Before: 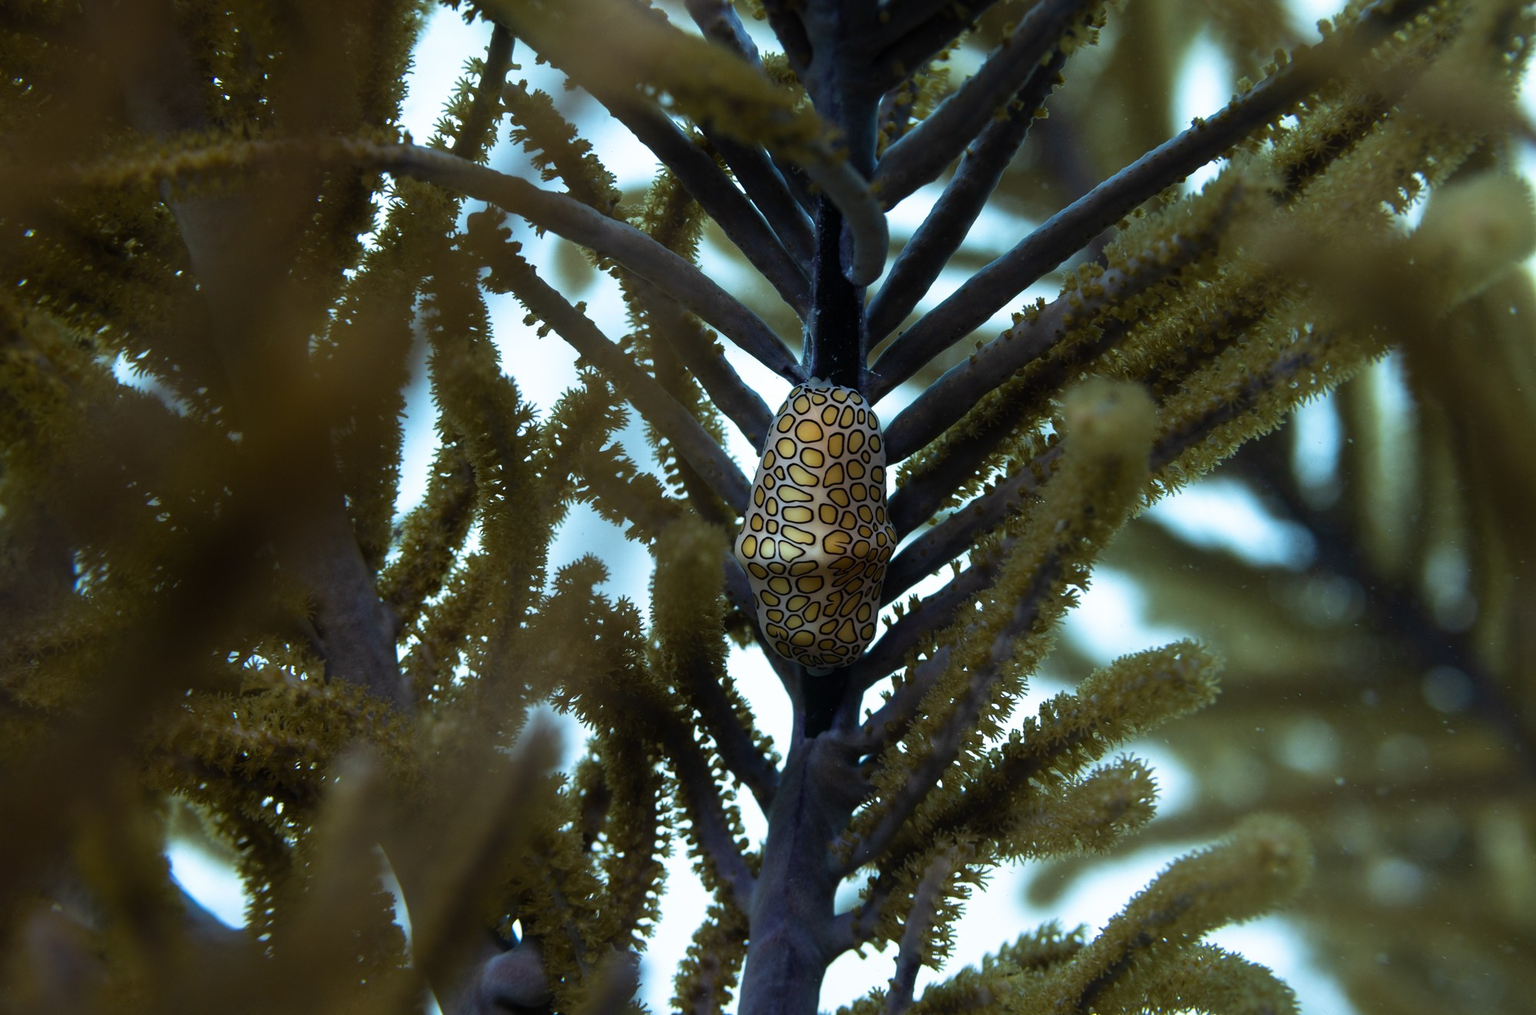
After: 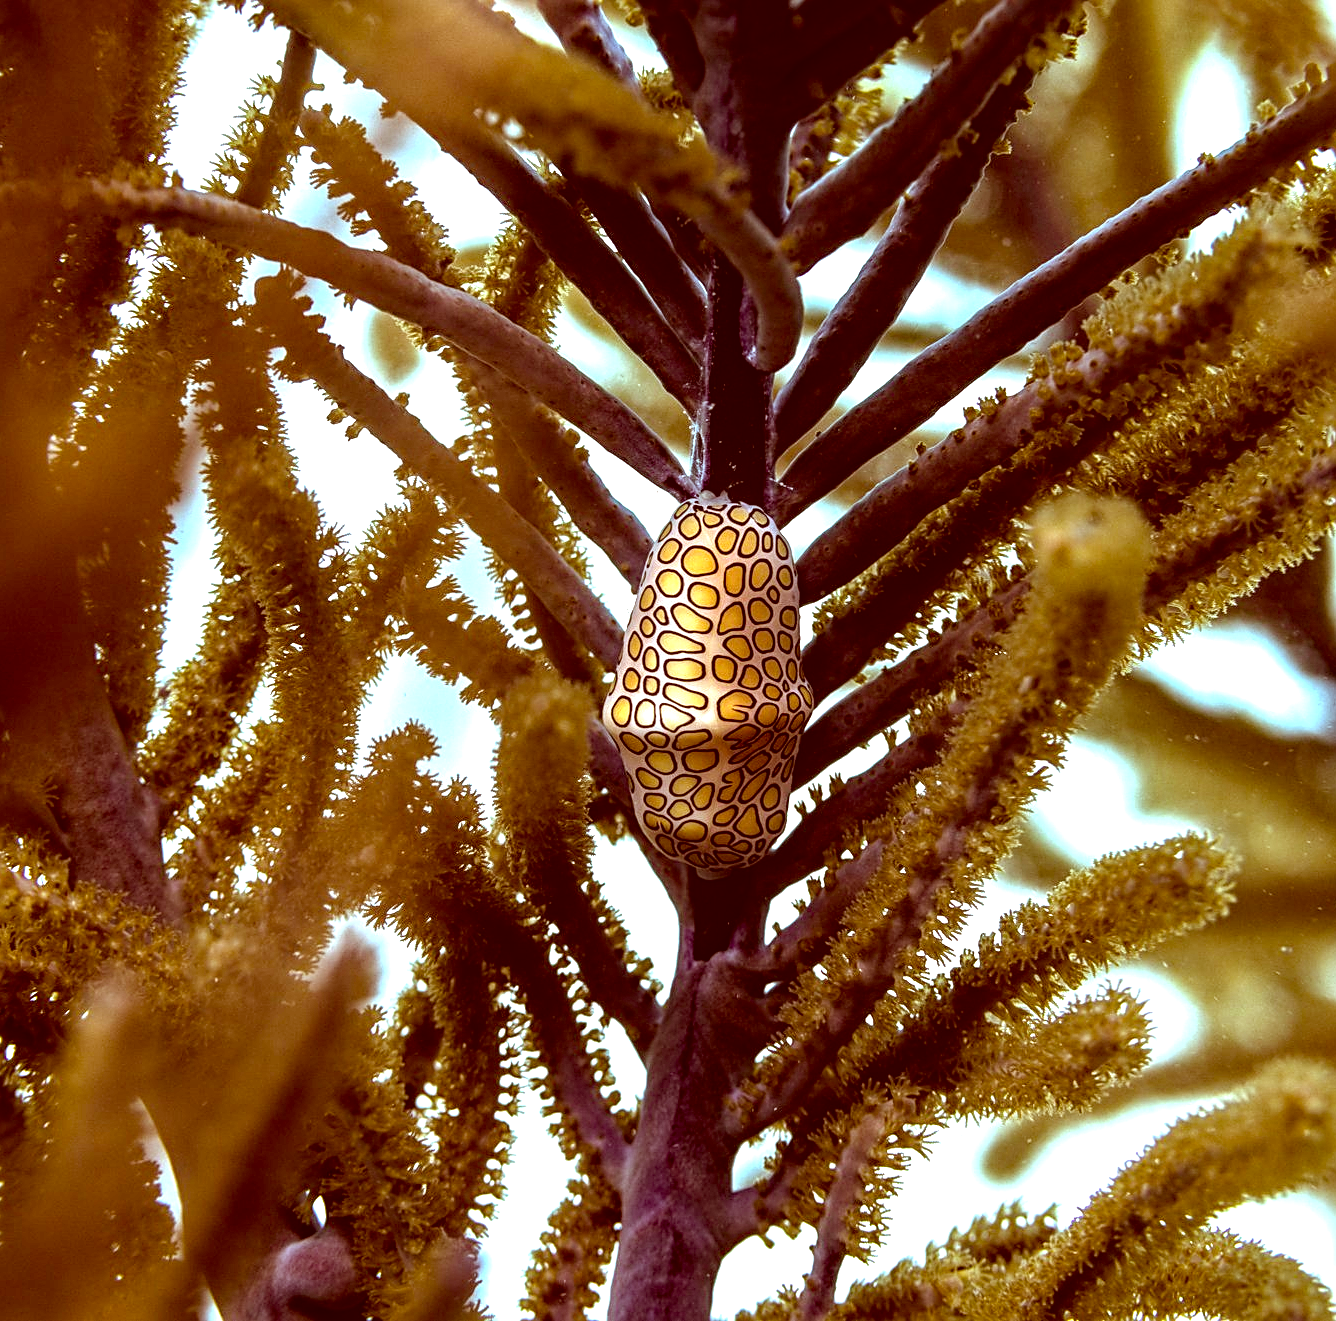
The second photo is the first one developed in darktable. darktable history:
crop and rotate: left 17.732%, right 15.423%
local contrast: highlights 65%, shadows 54%, detail 169%, midtone range 0.514
color balance rgb: perceptual saturation grading › global saturation 25%, global vibrance 20%
haze removal: strength 0.29, distance 0.25, compatibility mode true, adaptive false
exposure: black level correction 0, exposure 1.1 EV, compensate exposure bias true, compensate highlight preservation false
sharpen: on, module defaults
color correction: highlights a* 9.03, highlights b* 8.71, shadows a* 40, shadows b* 40, saturation 0.8
